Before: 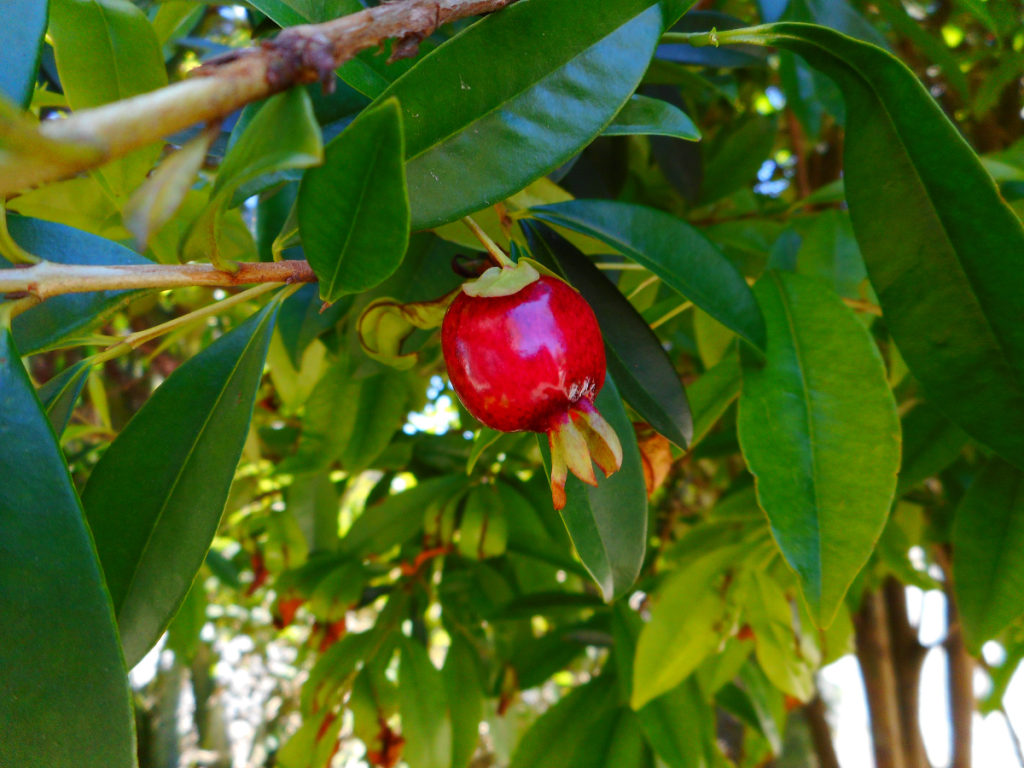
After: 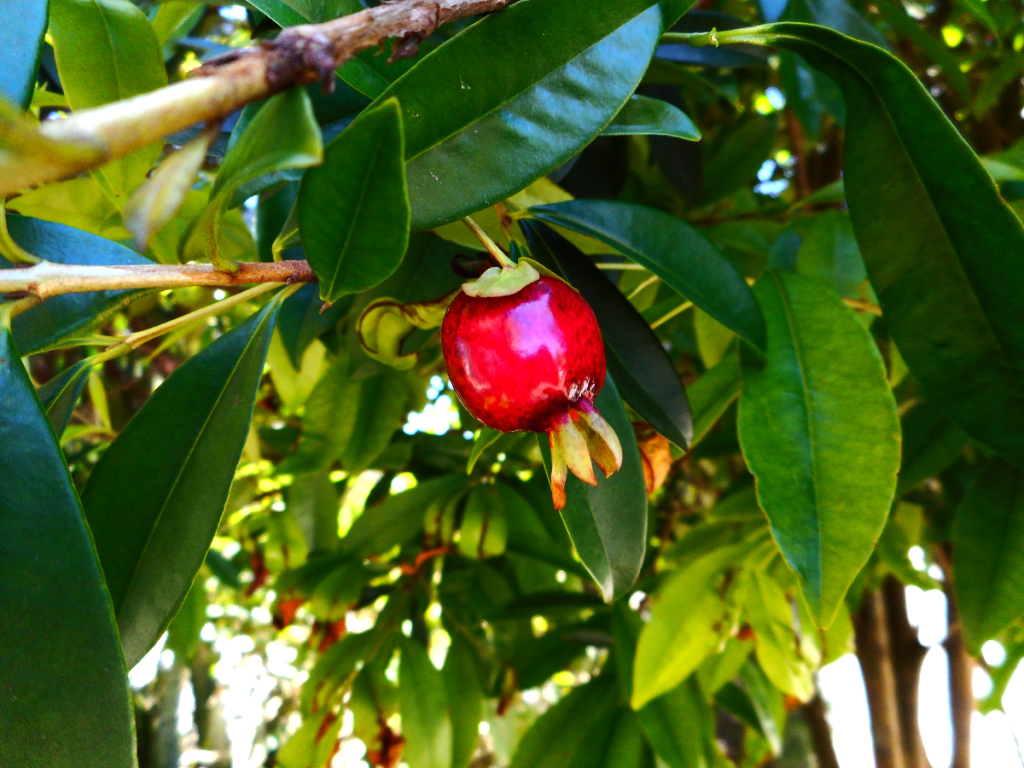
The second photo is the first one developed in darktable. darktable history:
tone equalizer: -8 EV -1.1 EV, -7 EV -1.03 EV, -6 EV -0.835 EV, -5 EV -0.562 EV, -3 EV 0.567 EV, -2 EV 0.851 EV, -1 EV 0.994 EV, +0 EV 1.08 EV, edges refinement/feathering 500, mask exposure compensation -1.57 EV, preserve details no
